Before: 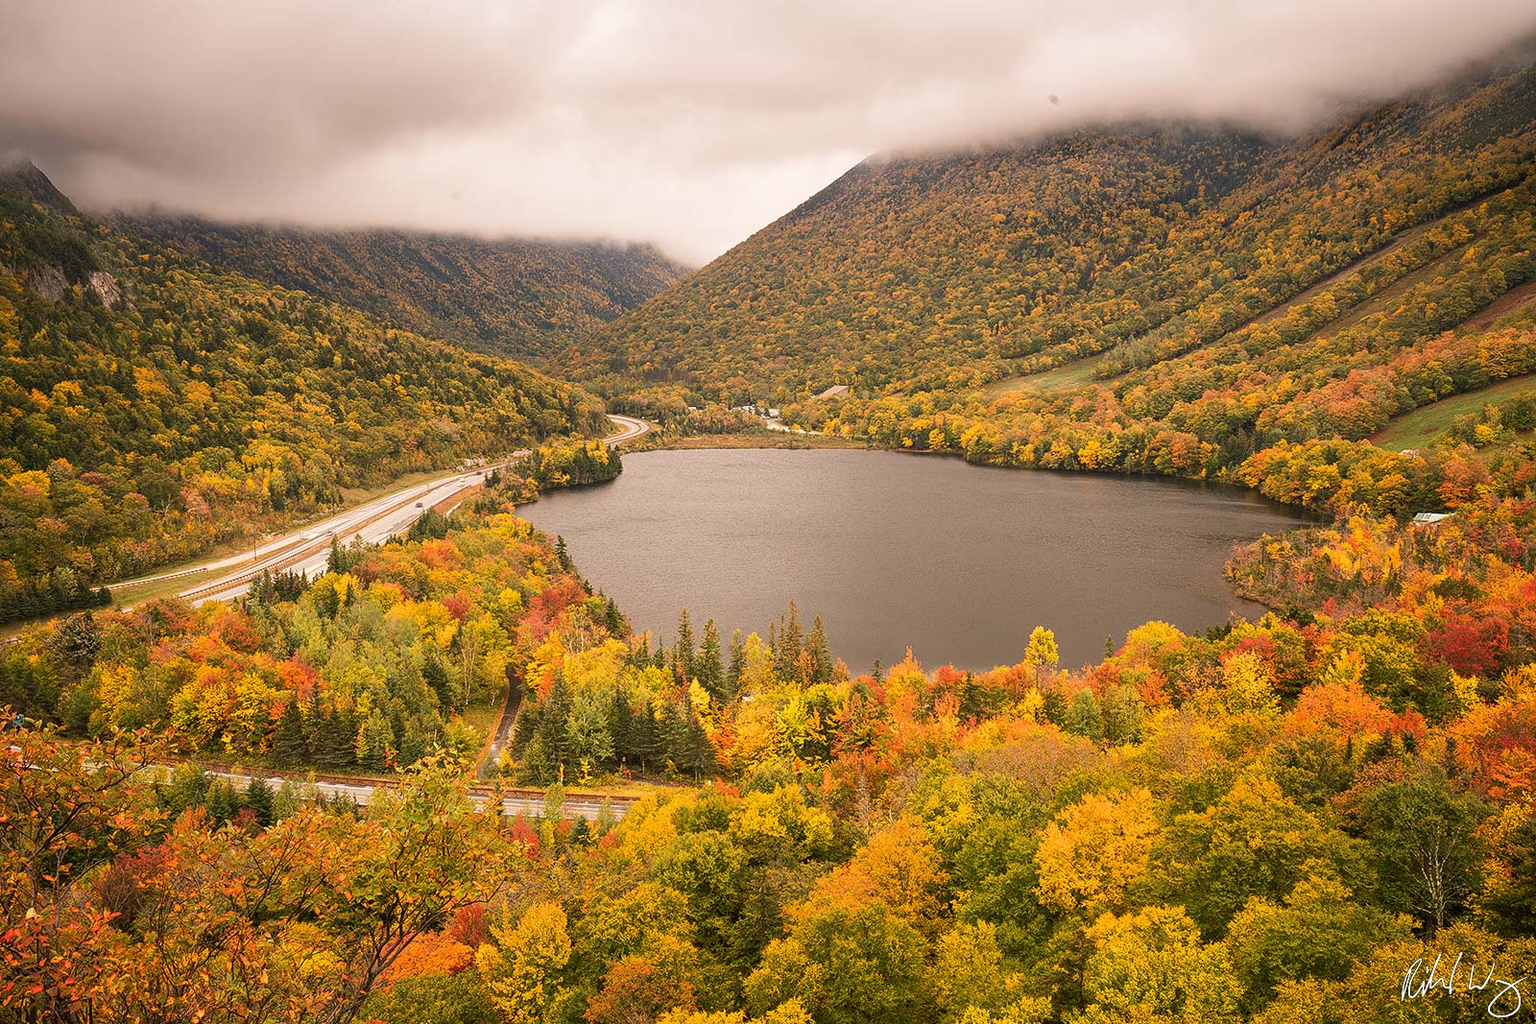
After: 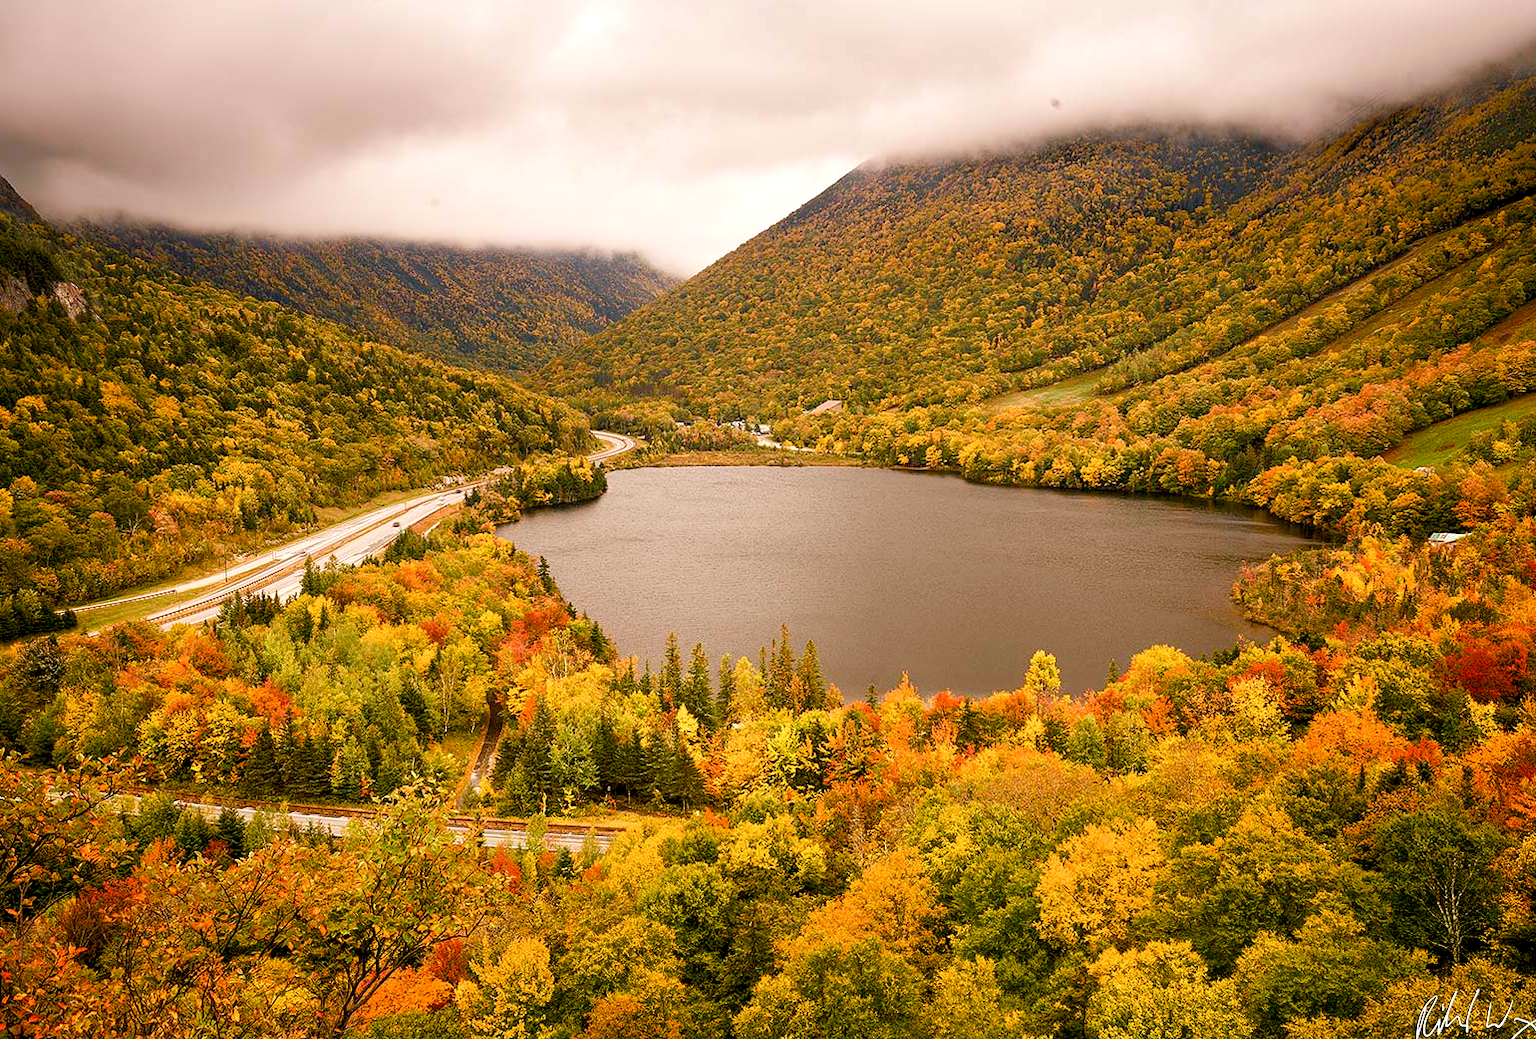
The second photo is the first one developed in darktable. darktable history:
crop and rotate: left 2.536%, right 1.107%, bottom 2.246%
color balance rgb: shadows lift › luminance -9.41%, highlights gain › luminance 17.6%, global offset › luminance -1.45%, perceptual saturation grading › highlights -17.77%, perceptual saturation grading › mid-tones 33.1%, perceptual saturation grading › shadows 50.52%, global vibrance 24.22%
